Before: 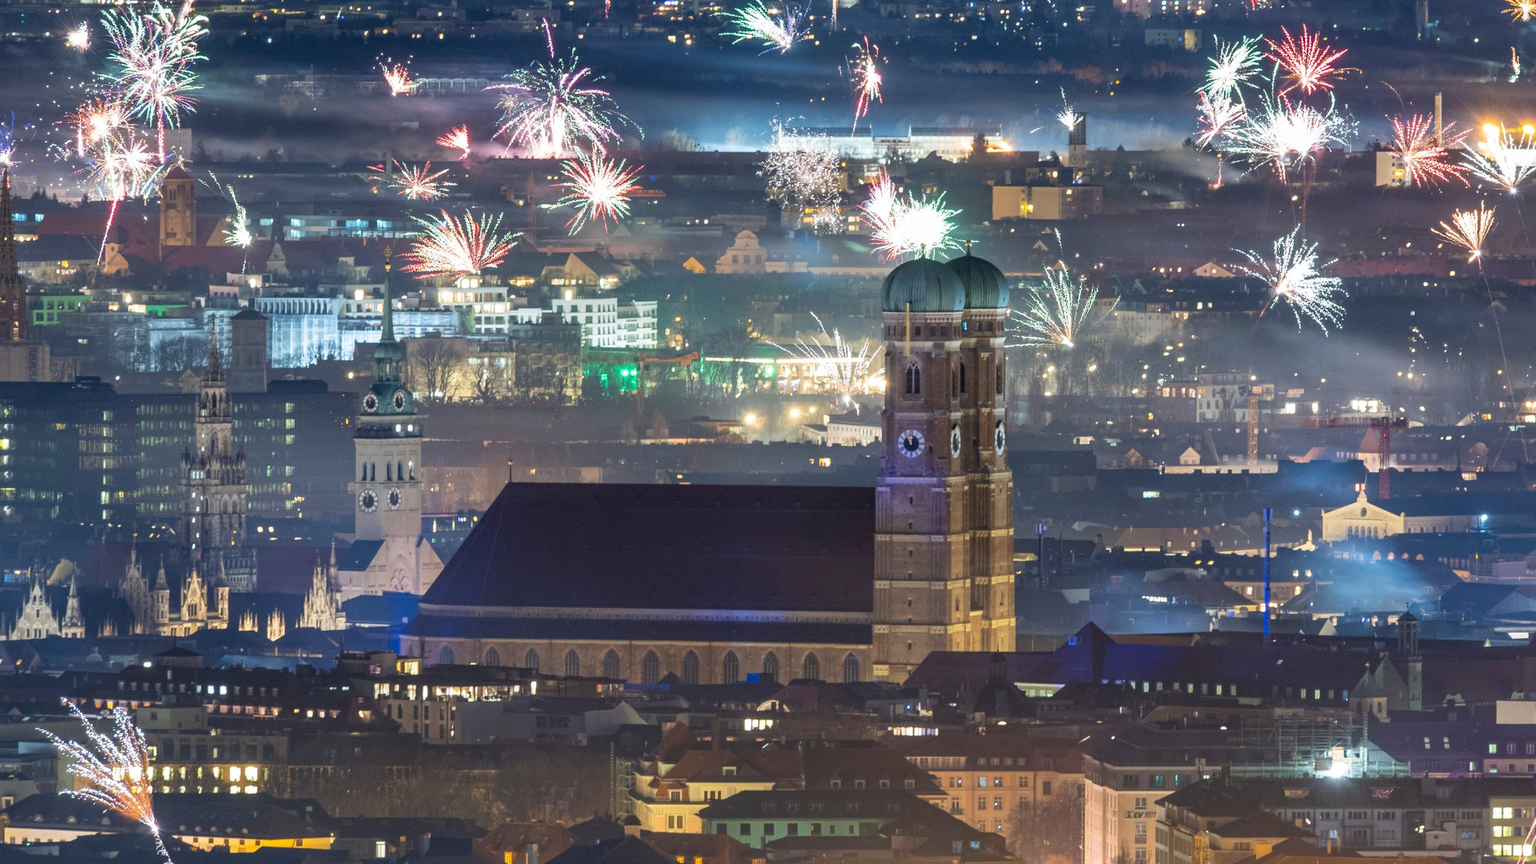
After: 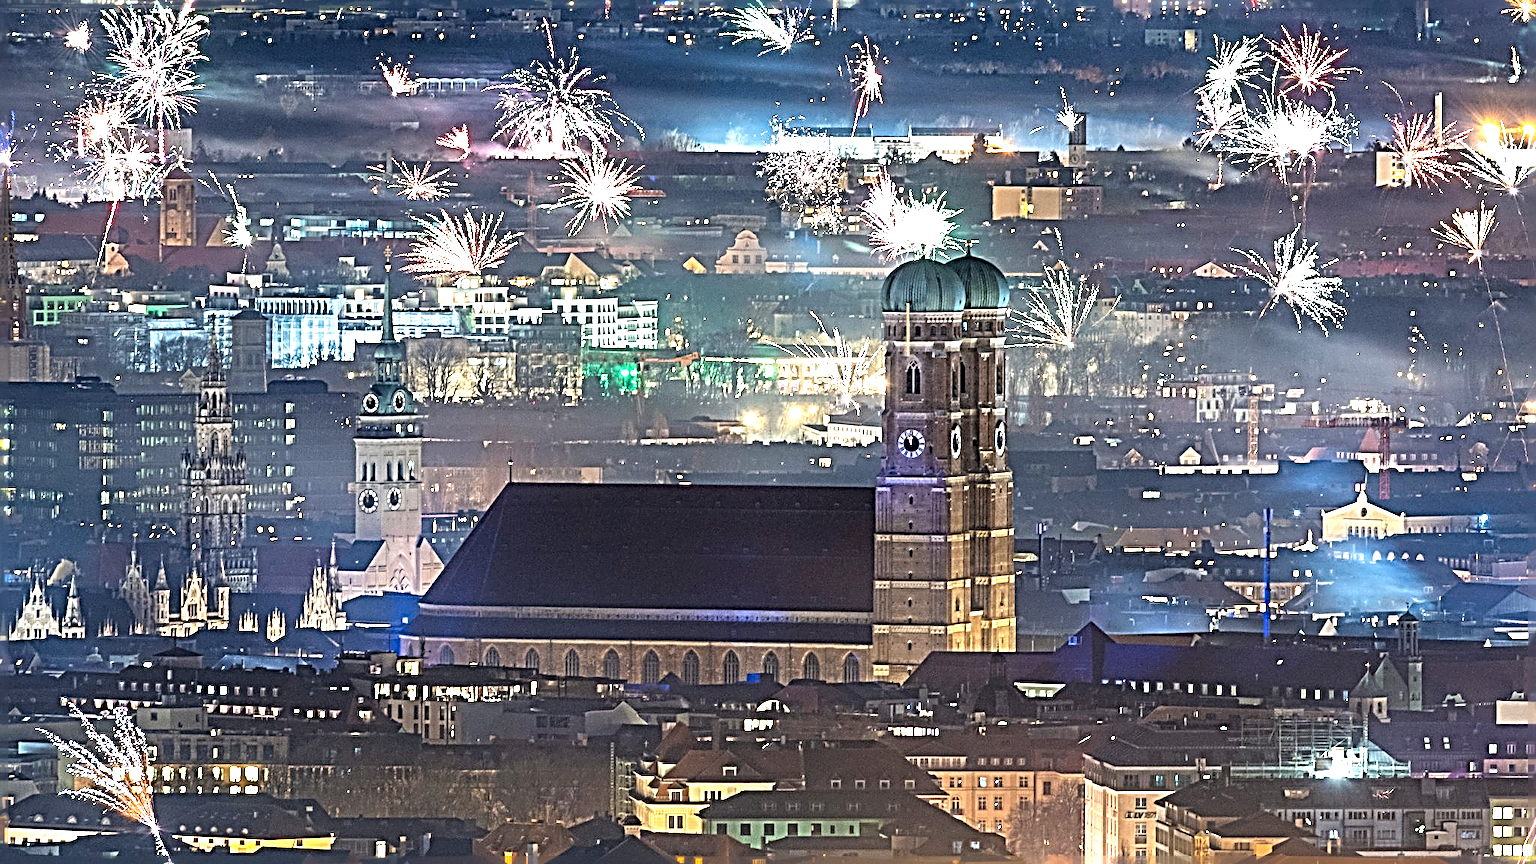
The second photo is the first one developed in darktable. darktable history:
exposure: black level correction -0.004, exposure 0.047 EV, compensate highlight preservation false
sharpen: radius 4.006, amount 1.99
tone equalizer: -8 EV -0.775 EV, -7 EV -0.688 EV, -6 EV -0.574 EV, -5 EV -0.376 EV, -3 EV 0.402 EV, -2 EV 0.6 EV, -1 EV 0.693 EV, +0 EV 0.747 EV
